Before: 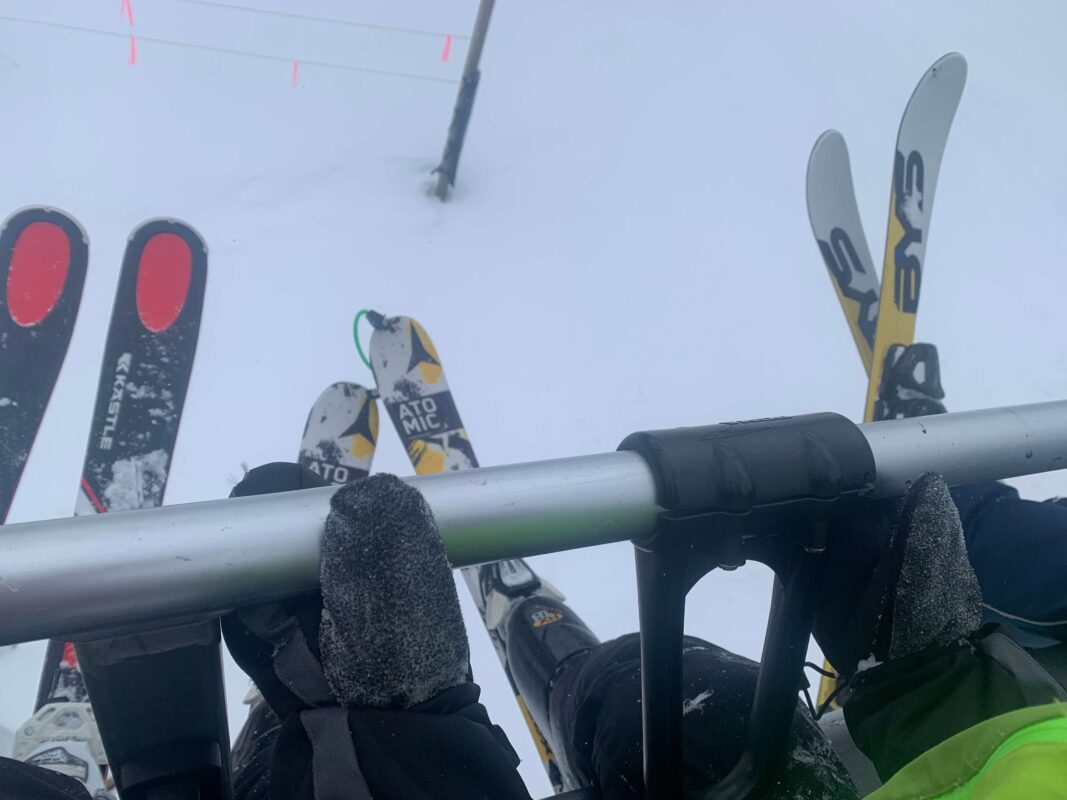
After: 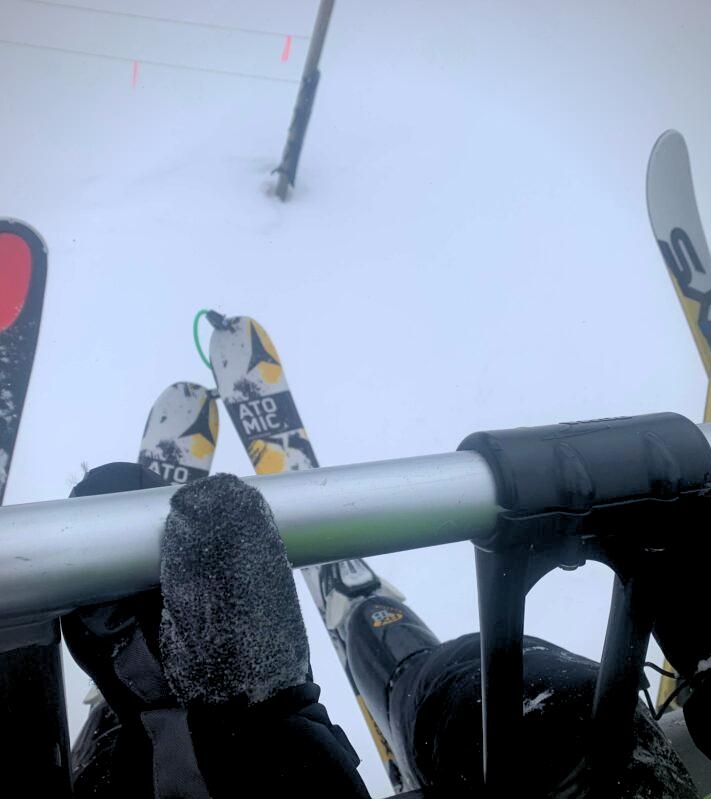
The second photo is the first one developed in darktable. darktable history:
vignetting: fall-off radius 60.92%
crop and rotate: left 15.055%, right 18.278%
rgb levels: levels [[0.013, 0.434, 0.89], [0, 0.5, 1], [0, 0.5, 1]]
